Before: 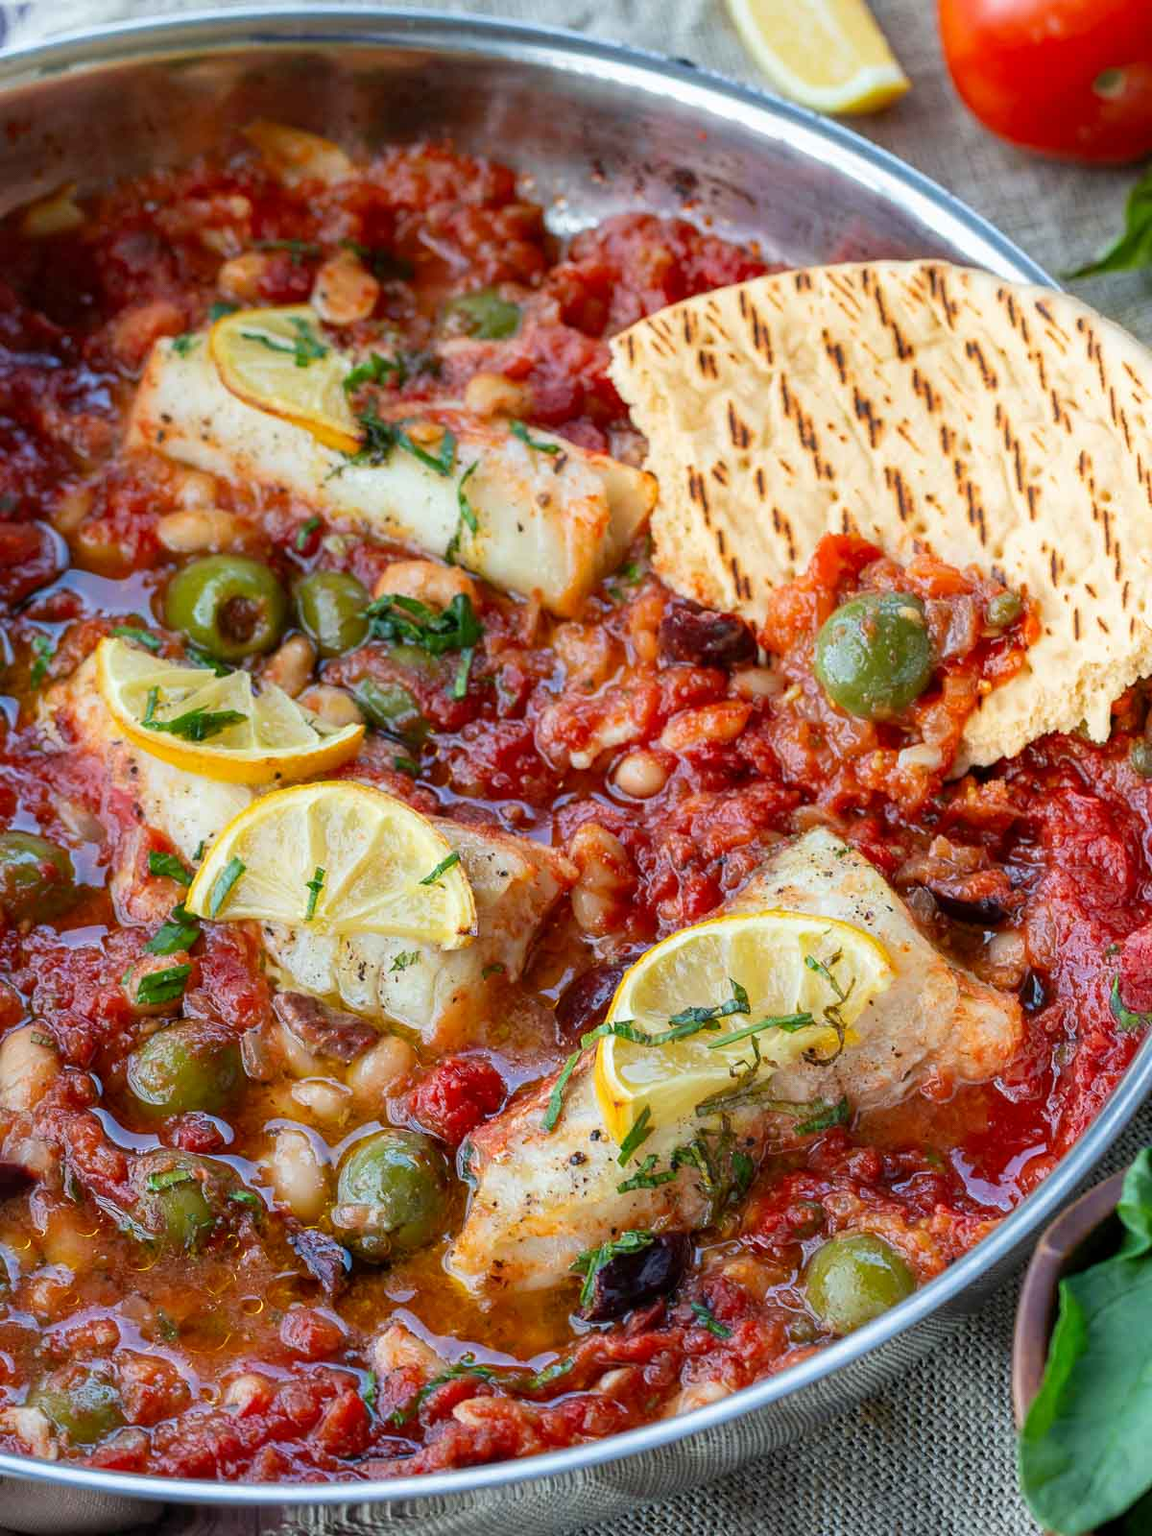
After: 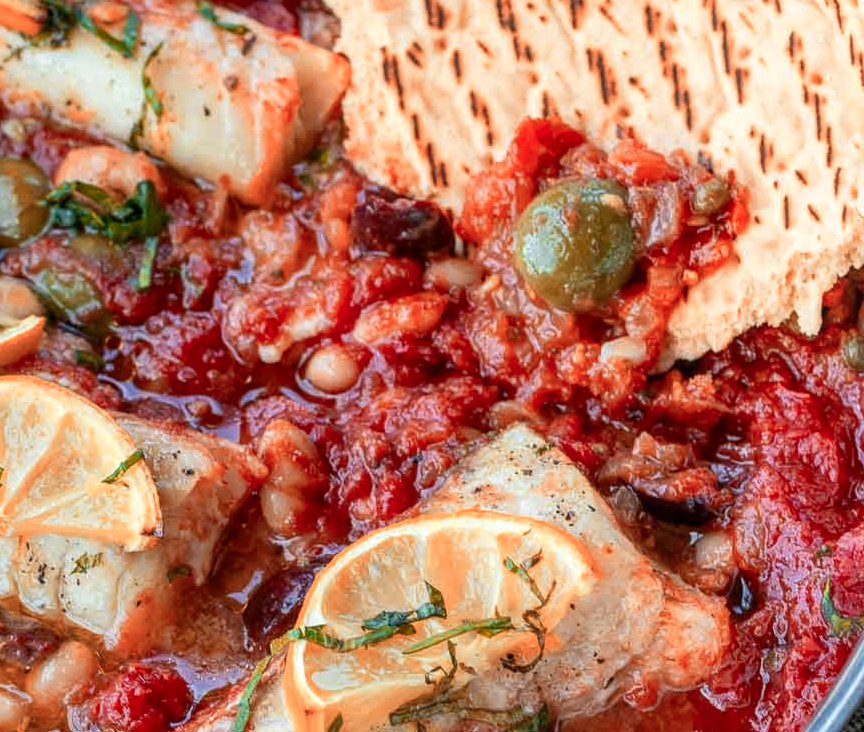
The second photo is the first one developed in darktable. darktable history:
color zones: curves: ch2 [(0, 0.5) (0.084, 0.497) (0.323, 0.335) (0.4, 0.497) (1, 0.5)]
local contrast: on, module defaults
crop and rotate: left 27.967%, top 27.408%, bottom 26.834%
